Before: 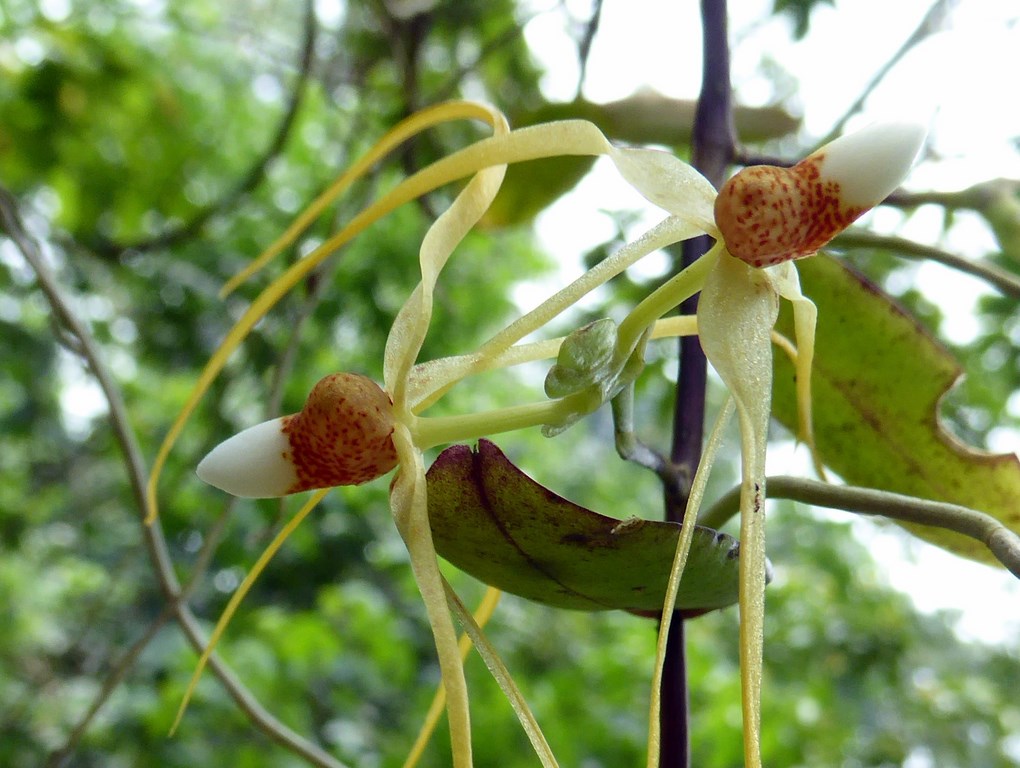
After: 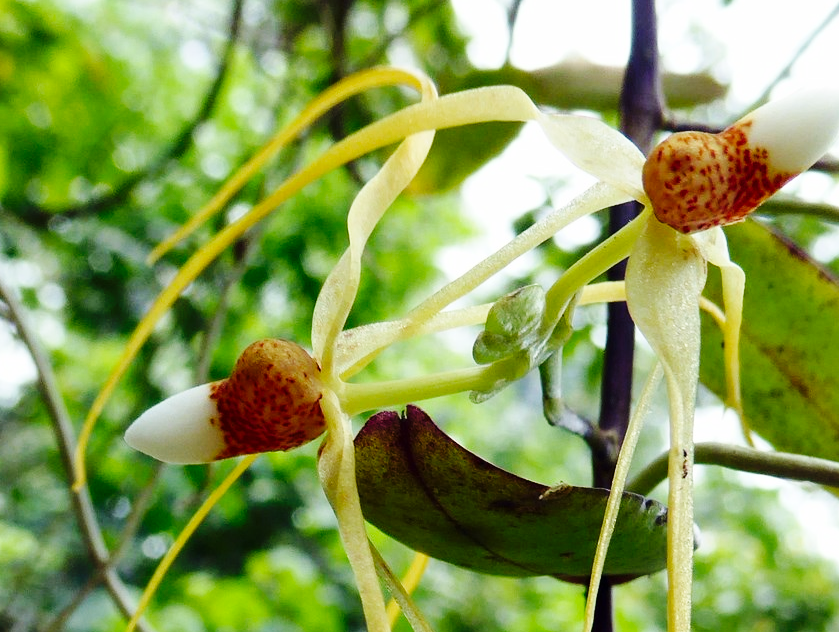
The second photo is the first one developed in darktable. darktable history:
base curve: curves: ch0 [(0, 0) (0.036, 0.025) (0.121, 0.166) (0.206, 0.329) (0.605, 0.79) (1, 1)], preserve colors none
contrast brightness saturation: contrast 0.048
crop and rotate: left 7.092%, top 4.478%, right 10.605%, bottom 13.192%
